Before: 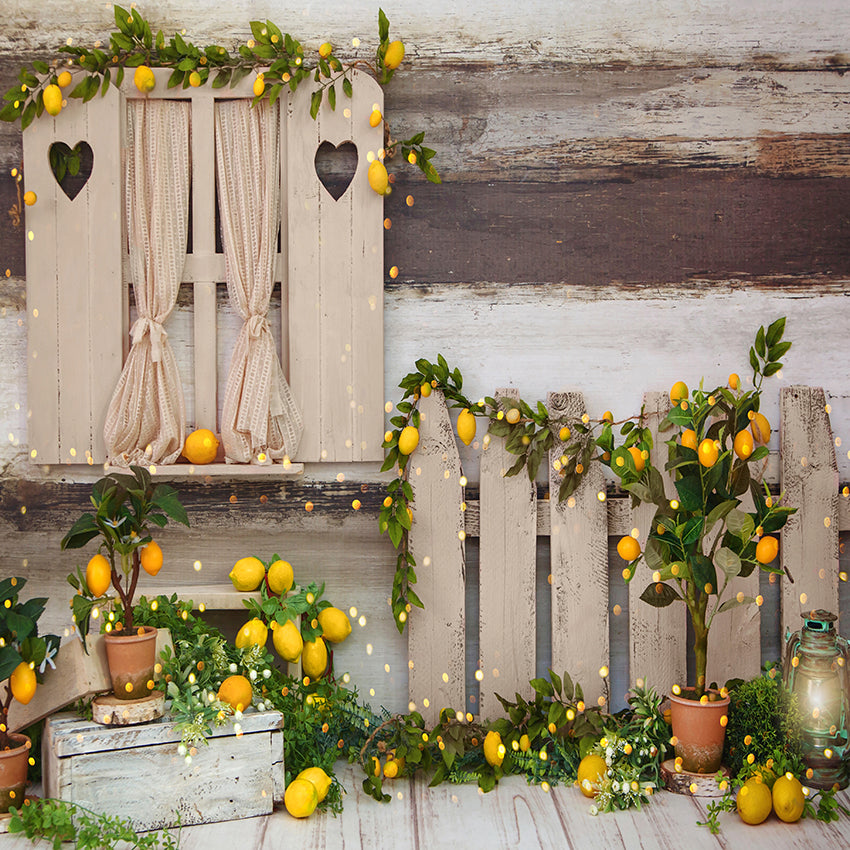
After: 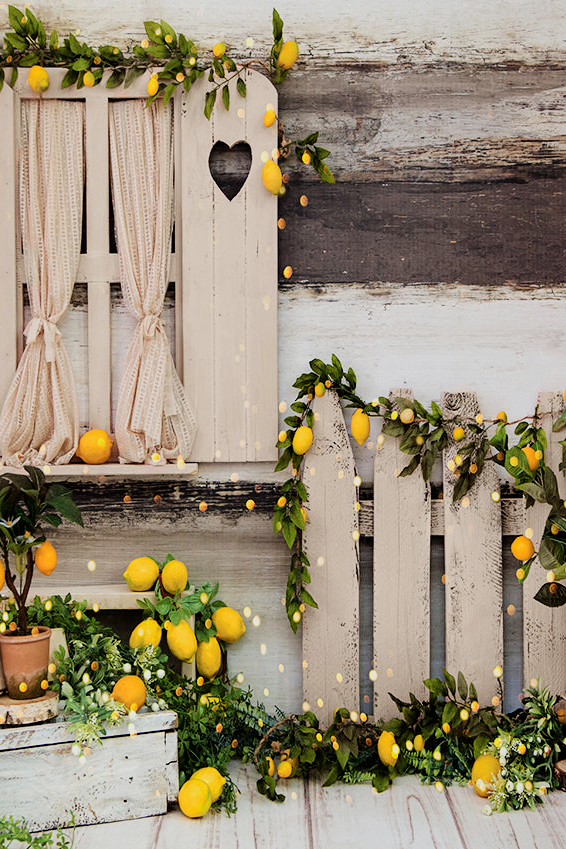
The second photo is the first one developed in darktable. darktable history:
crop and rotate: left 12.673%, right 20.66%
filmic rgb: black relative exposure -5 EV, hardness 2.88, contrast 1.4, highlights saturation mix -30%
